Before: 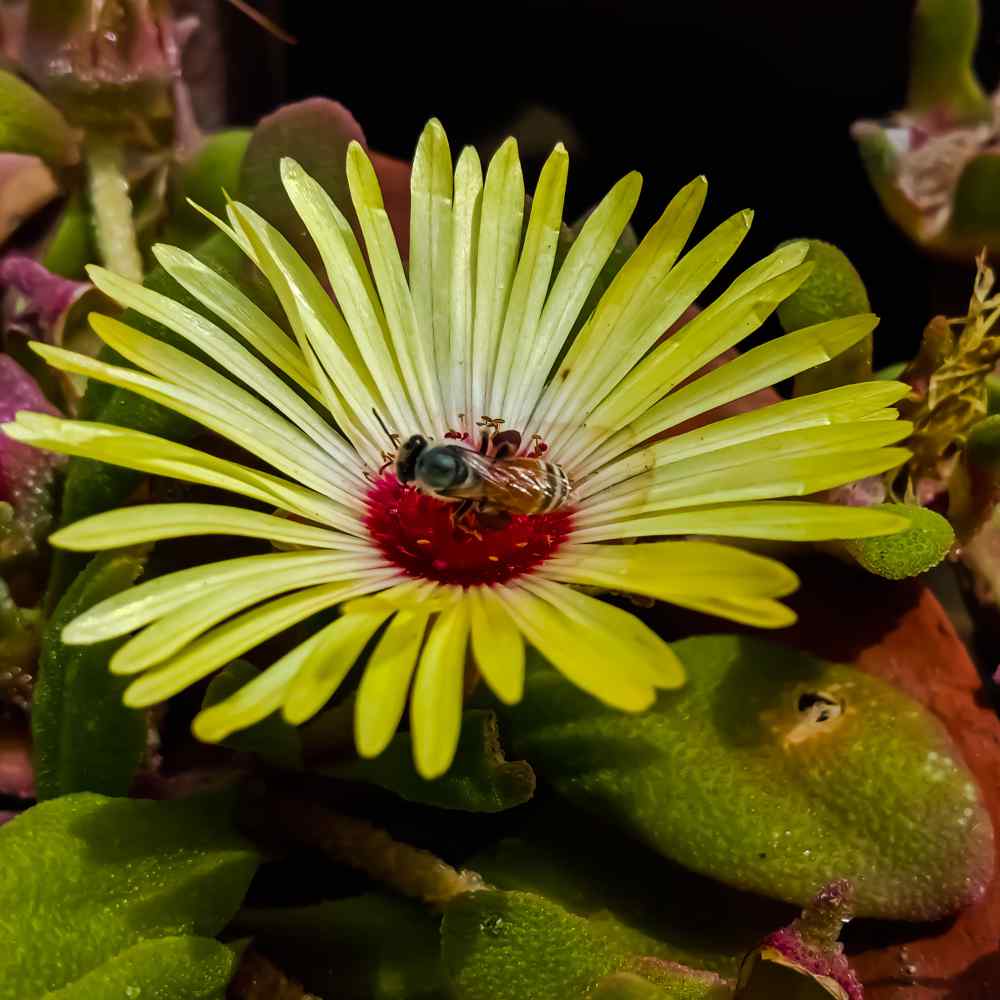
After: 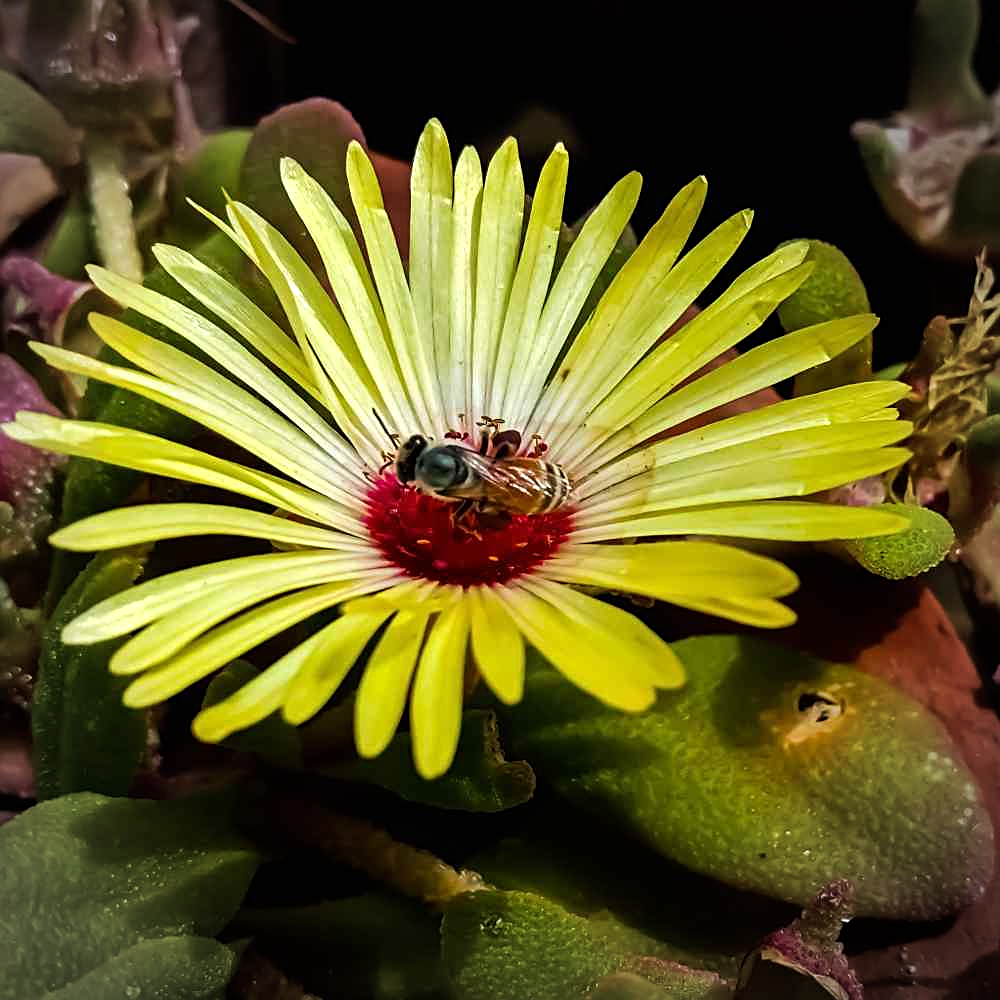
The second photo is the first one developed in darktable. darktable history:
vignetting: fall-off radius 45.27%, unbound false
tone equalizer: -8 EV -0.406 EV, -7 EV -0.39 EV, -6 EV -0.338 EV, -5 EV -0.203 EV, -3 EV 0.206 EV, -2 EV 0.336 EV, -1 EV 0.392 EV, +0 EV 0.431 EV
sharpen: amount 0.494
